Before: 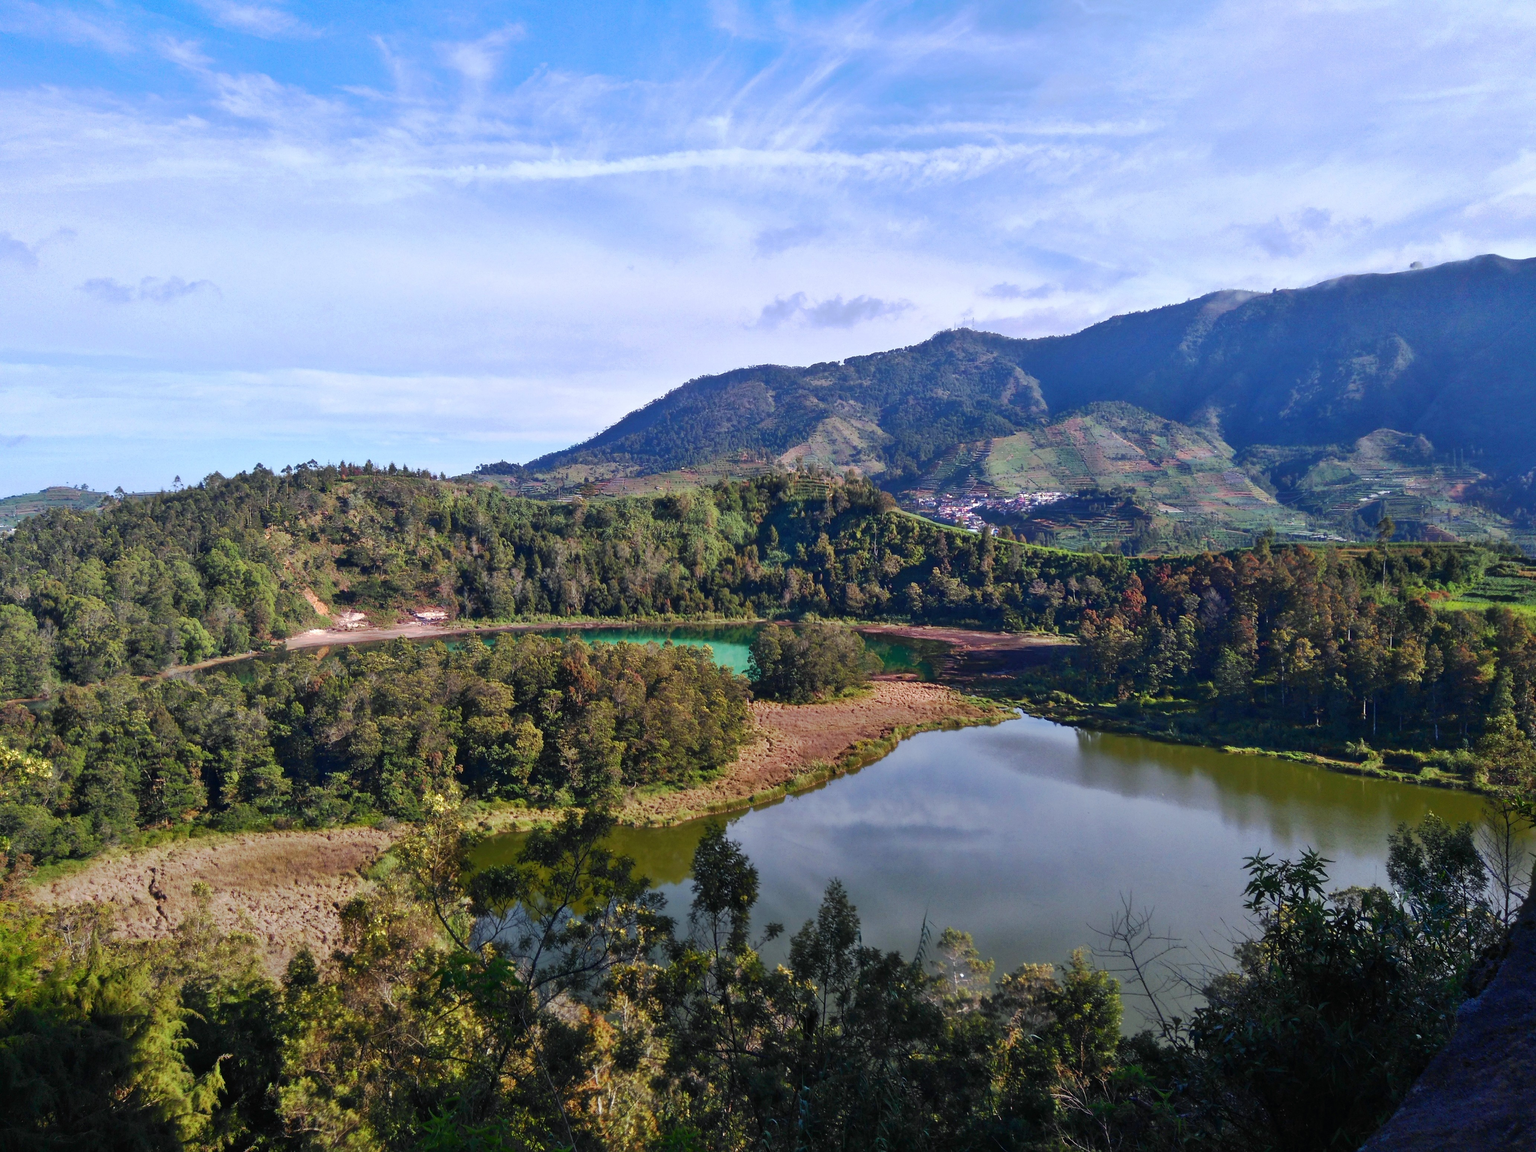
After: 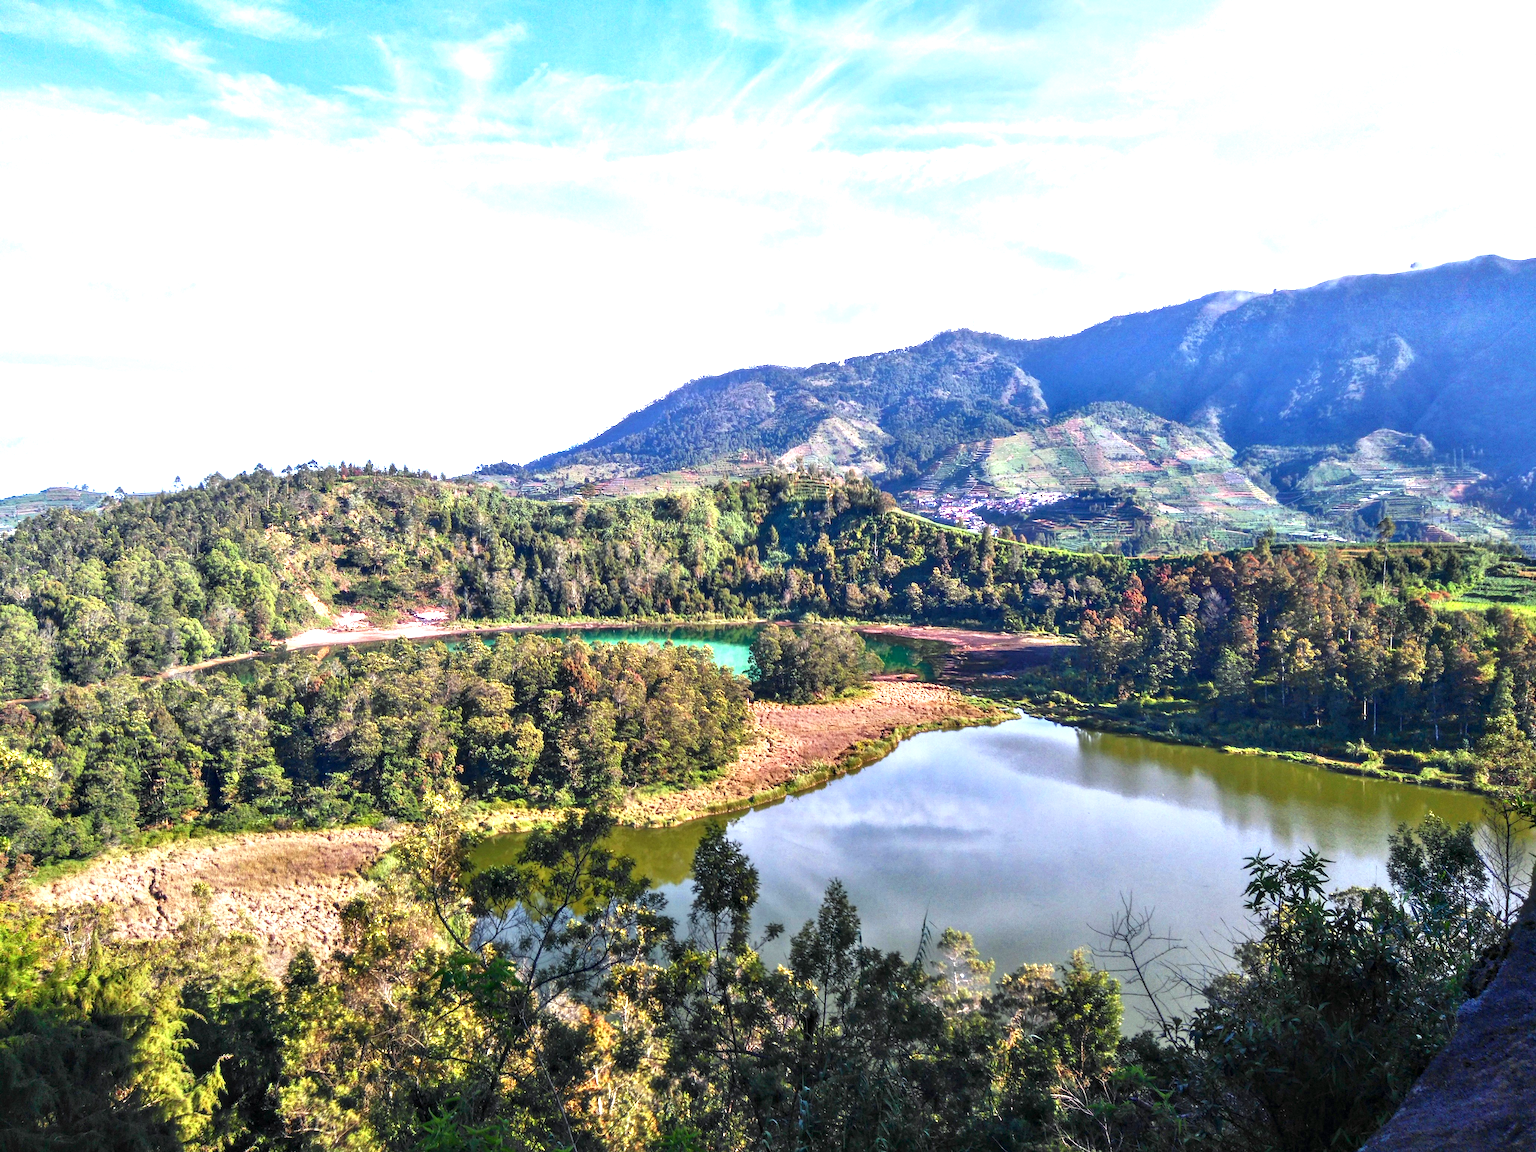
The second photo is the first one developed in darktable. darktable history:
contrast equalizer: octaves 7, y [[0.6 ×6], [0.55 ×6], [0 ×6], [0 ×6], [0 ×6]], mix 0.3
exposure: black level correction 0, exposure 1.2 EV, compensate highlight preservation false
local contrast: on, module defaults
